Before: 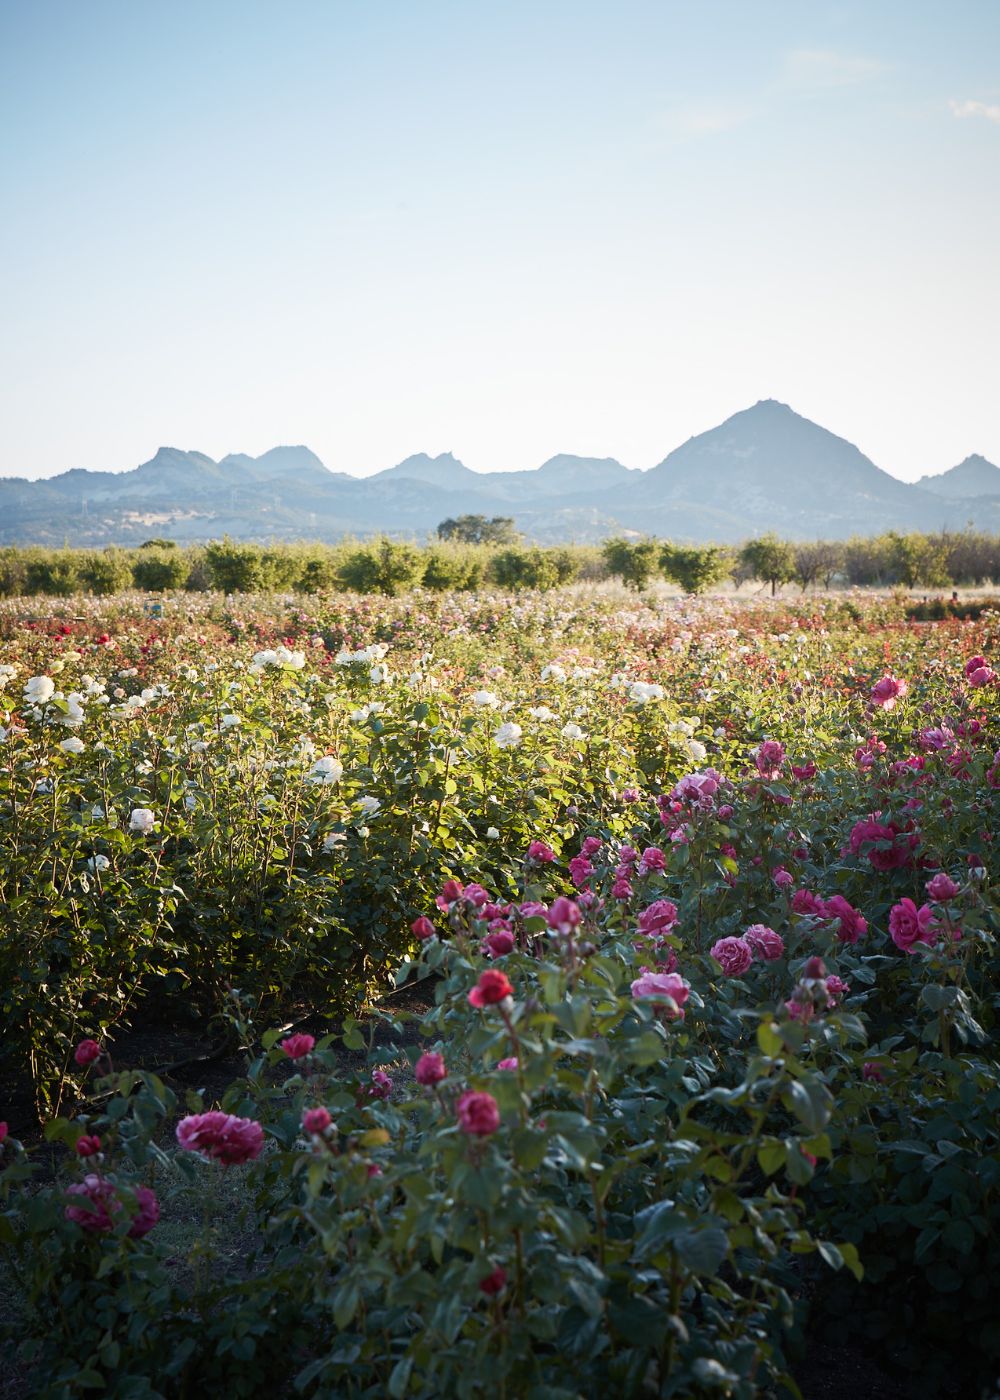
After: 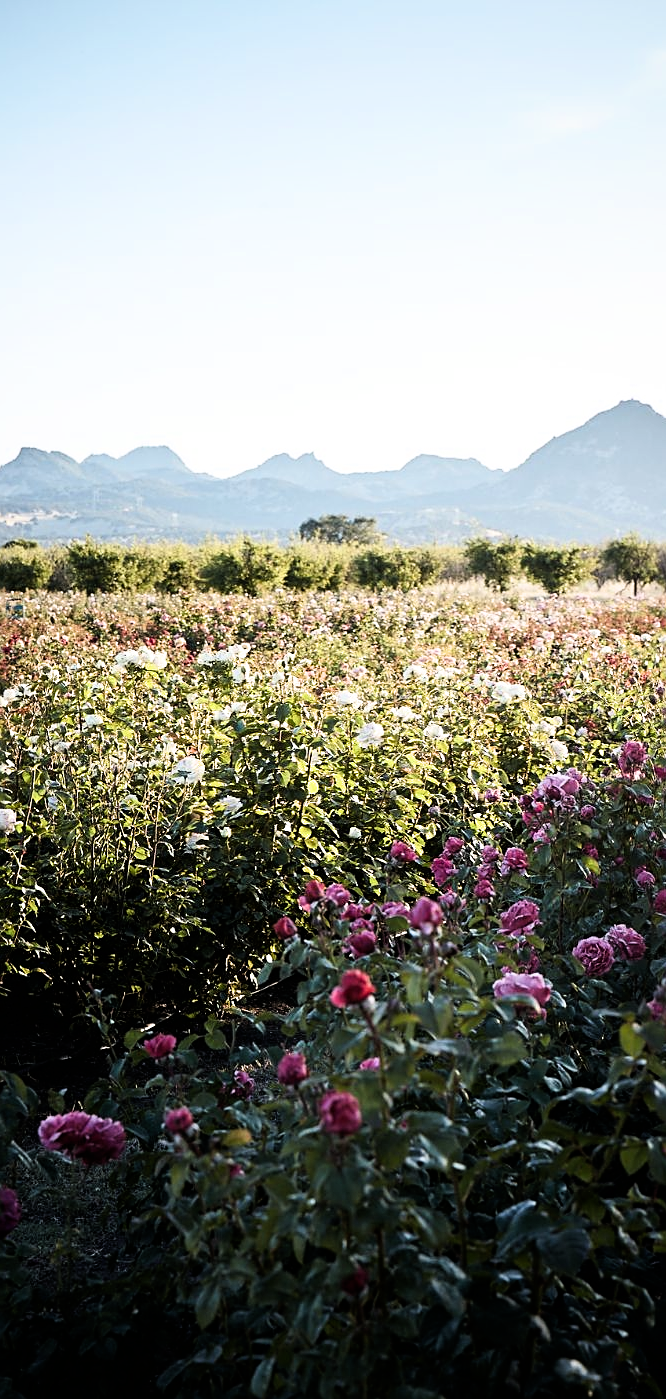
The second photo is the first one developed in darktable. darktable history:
crop and rotate: left 13.866%, right 19.524%
sharpen: on, module defaults
filmic rgb: black relative exposure -6.46 EV, white relative exposure 2.42 EV, target white luminance 99.981%, hardness 5.25, latitude 0.124%, contrast 1.423, highlights saturation mix 2.43%
